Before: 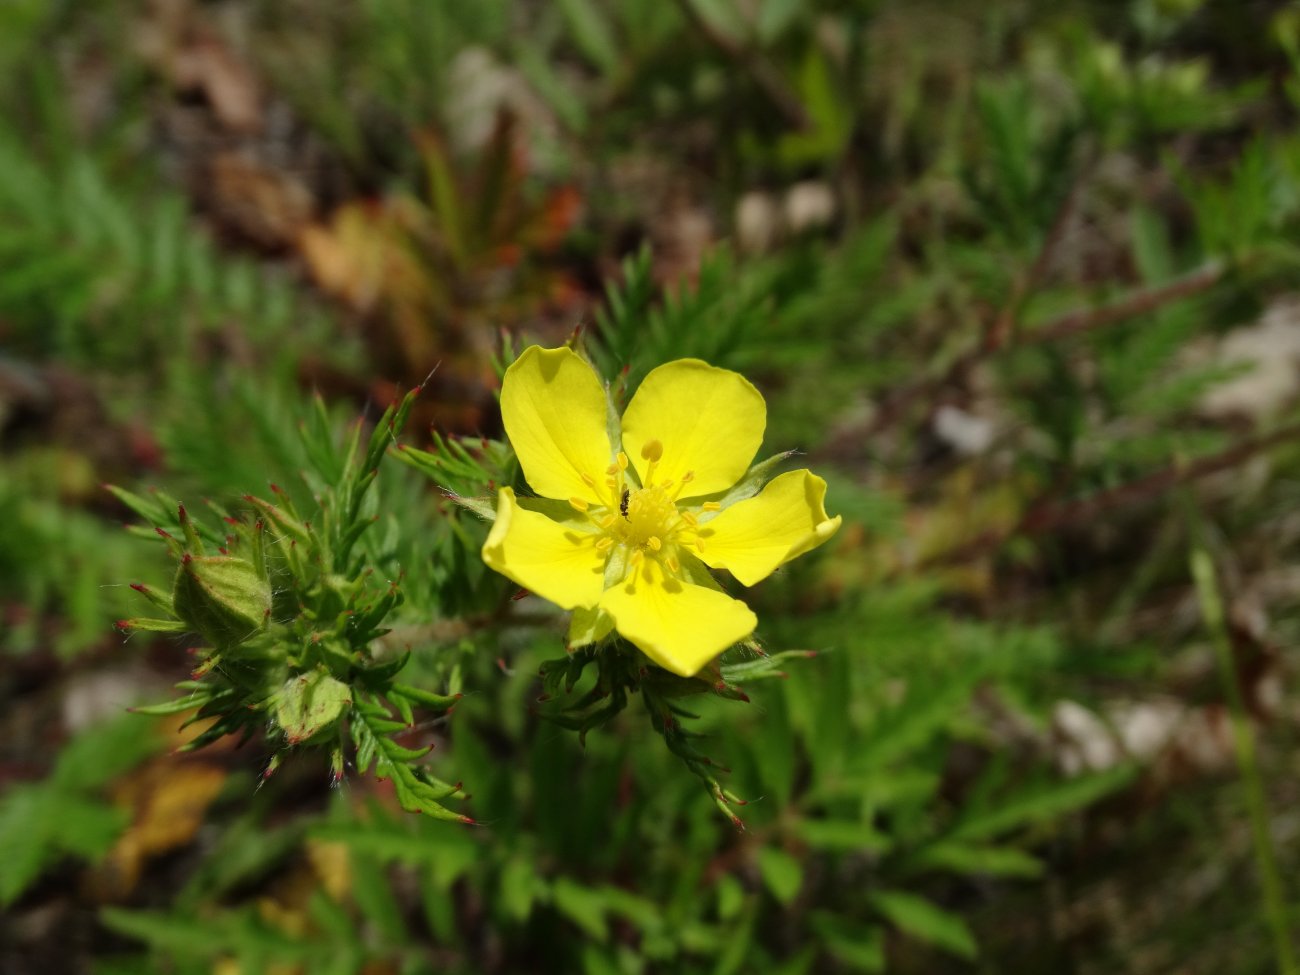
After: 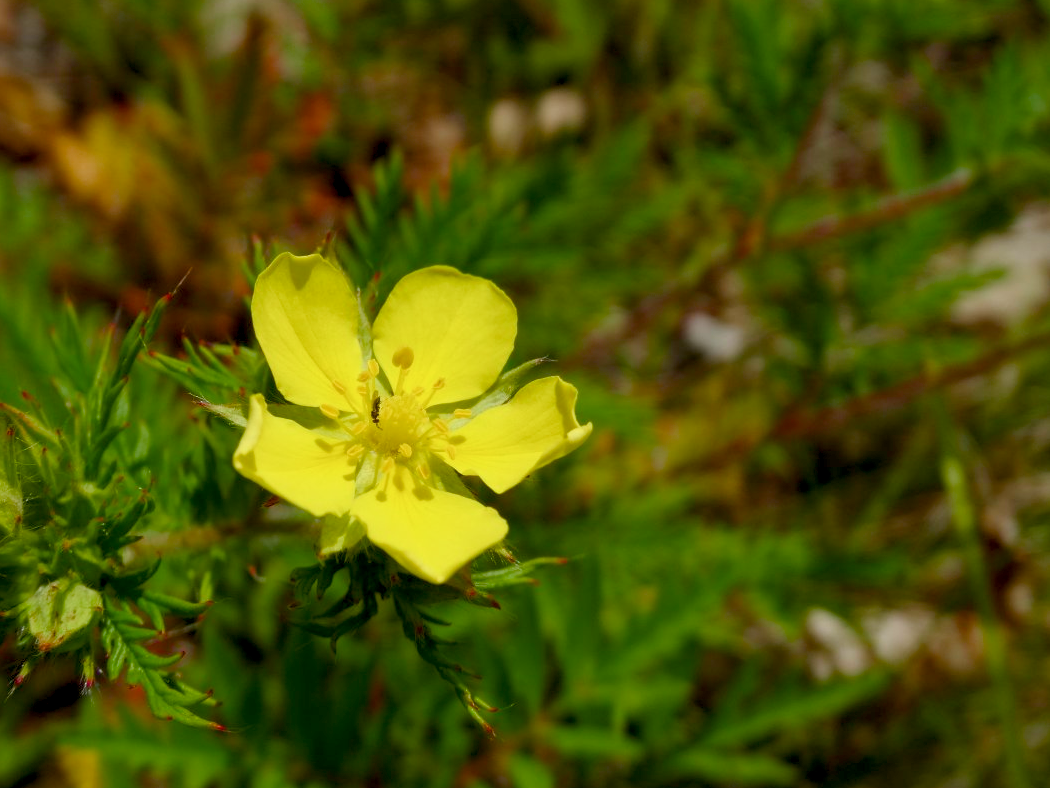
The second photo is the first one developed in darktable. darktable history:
color balance rgb: global offset › luminance -0.5%, perceptual saturation grading › highlights -17.77%, perceptual saturation grading › mid-tones 33.1%, perceptual saturation grading › shadows 50.52%, perceptual brilliance grading › highlights 10.8%, perceptual brilliance grading › shadows -10.8%, global vibrance 24.22%, contrast -25%
velvia: strength 15%
crop: left 19.159%, top 9.58%, bottom 9.58%
